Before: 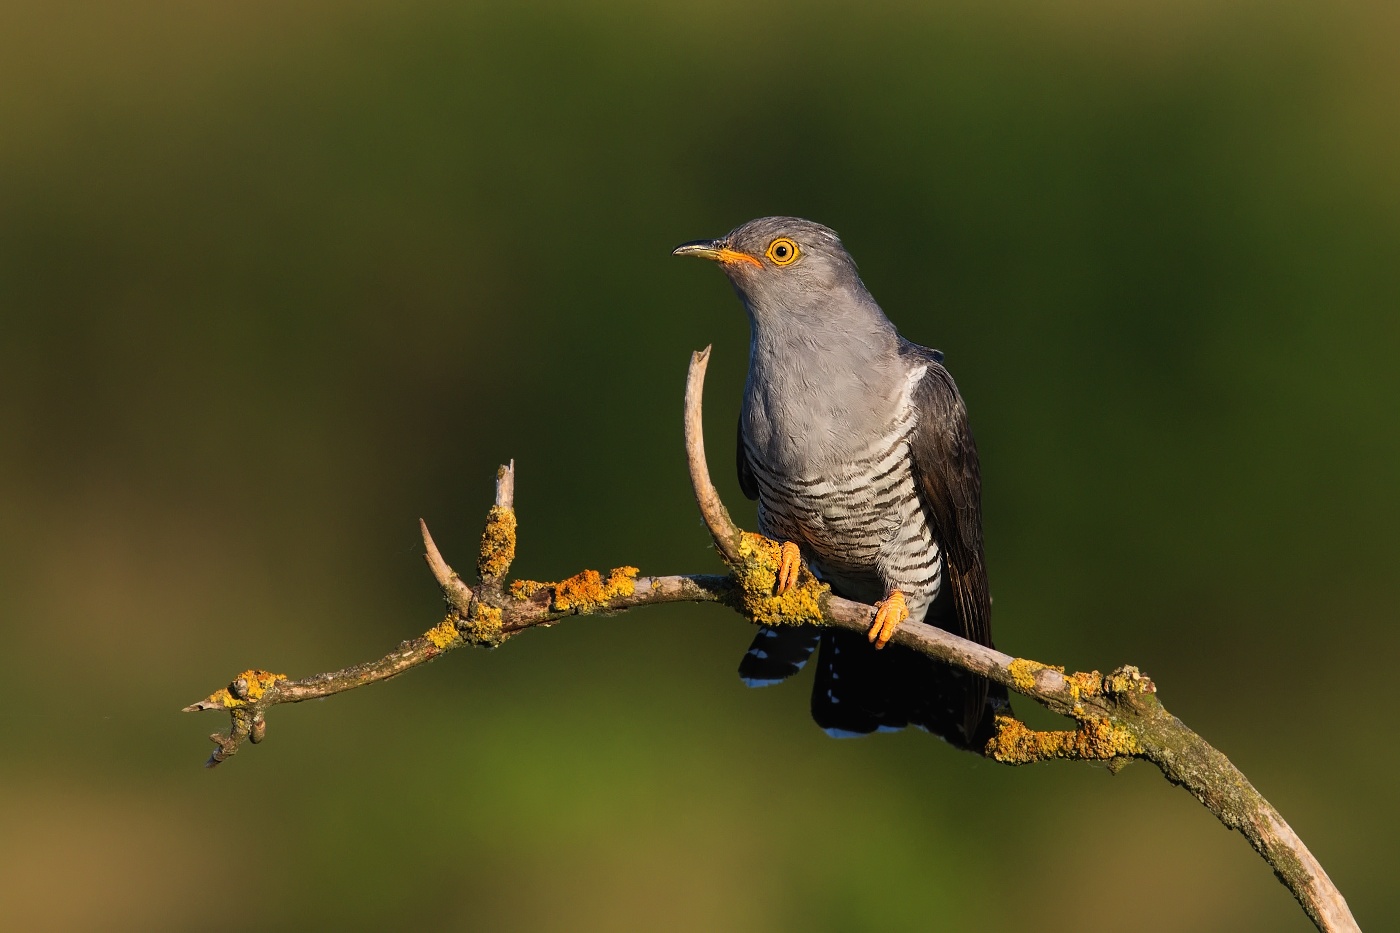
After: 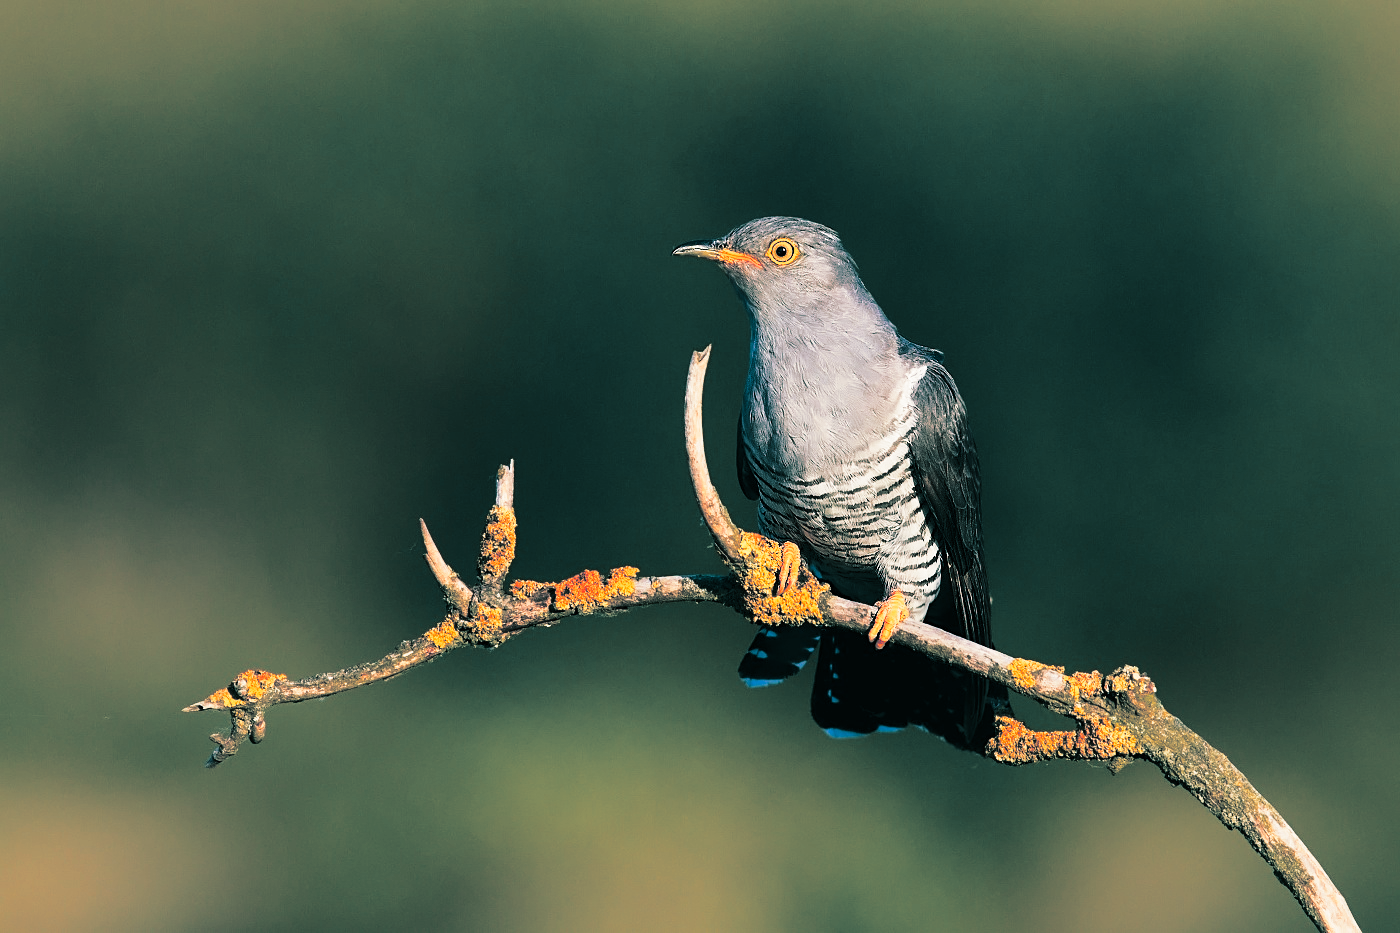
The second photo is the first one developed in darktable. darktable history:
color zones: curves: ch1 [(0.263, 0.53) (0.376, 0.287) (0.487, 0.512) (0.748, 0.547) (1, 0.513)]; ch2 [(0.262, 0.45) (0.751, 0.477)], mix 31.98%
sharpen: amount 0.2
split-toning: shadows › hue 186.43°, highlights › hue 49.29°, compress 30.29%
white balance: red 0.954, blue 1.079
base curve: curves: ch0 [(0, 0) (0.028, 0.03) (0.121, 0.232) (0.46, 0.748) (0.859, 0.968) (1, 1)], preserve colors none
